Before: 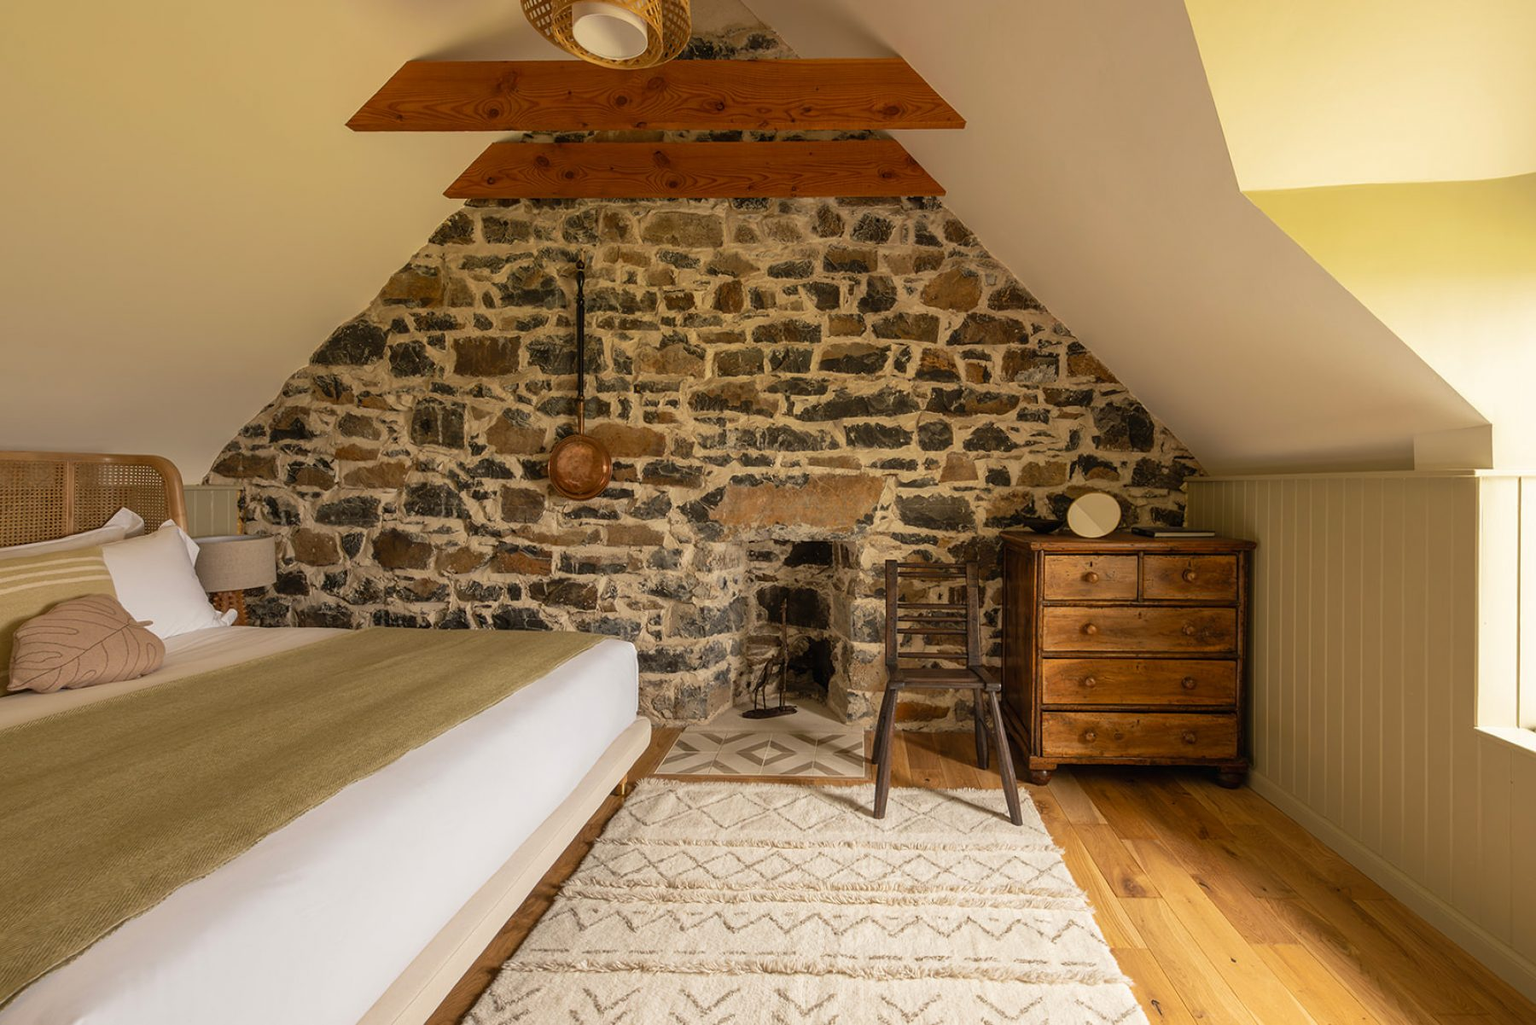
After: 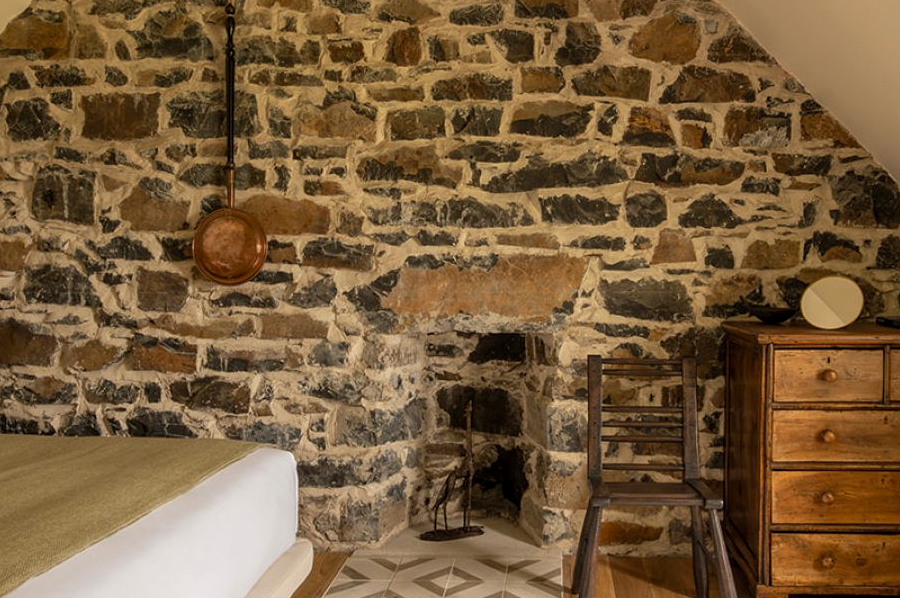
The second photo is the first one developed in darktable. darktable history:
crop: left 25.052%, top 25.131%, right 24.903%, bottom 25.01%
local contrast: highlights 100%, shadows 103%, detail 119%, midtone range 0.2
